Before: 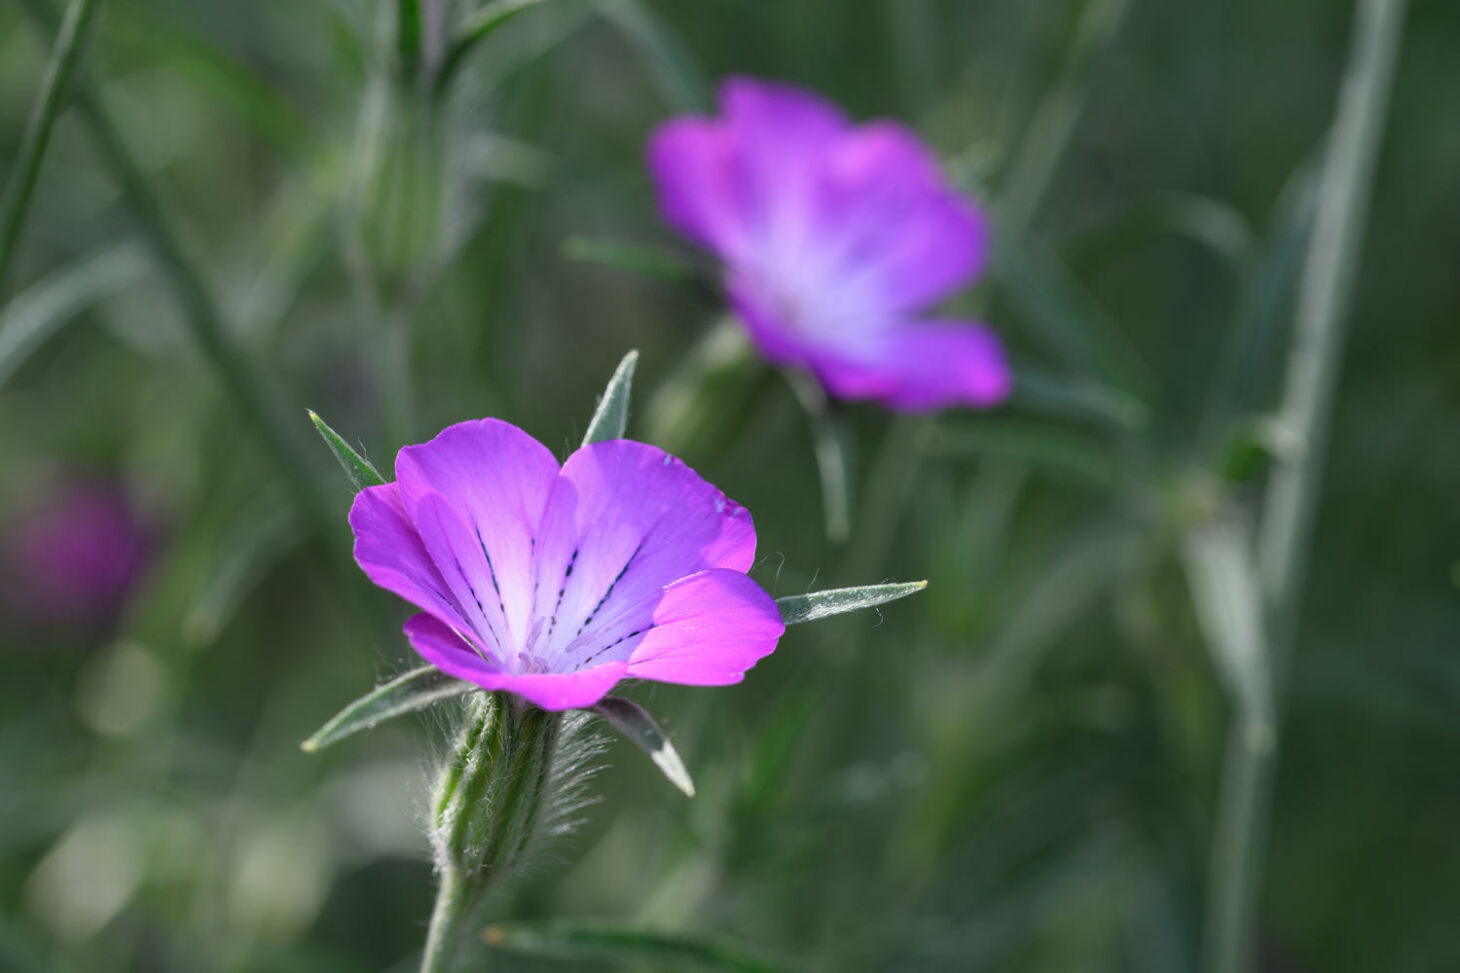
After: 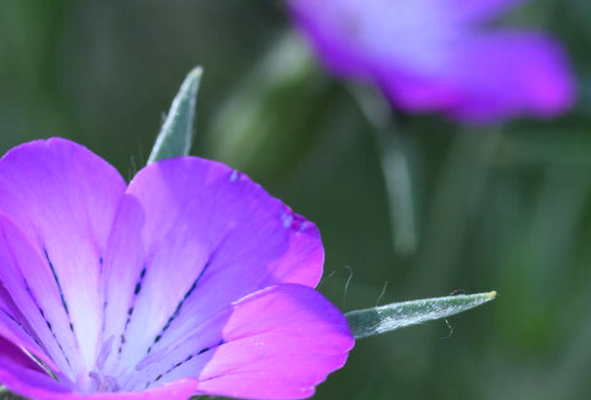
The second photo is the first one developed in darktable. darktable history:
color balance rgb: global vibrance 20%
rotate and perspective: rotation -1.17°, automatic cropping off
crop: left 30%, top 30%, right 30%, bottom 30%
white balance: red 0.924, blue 1.095
